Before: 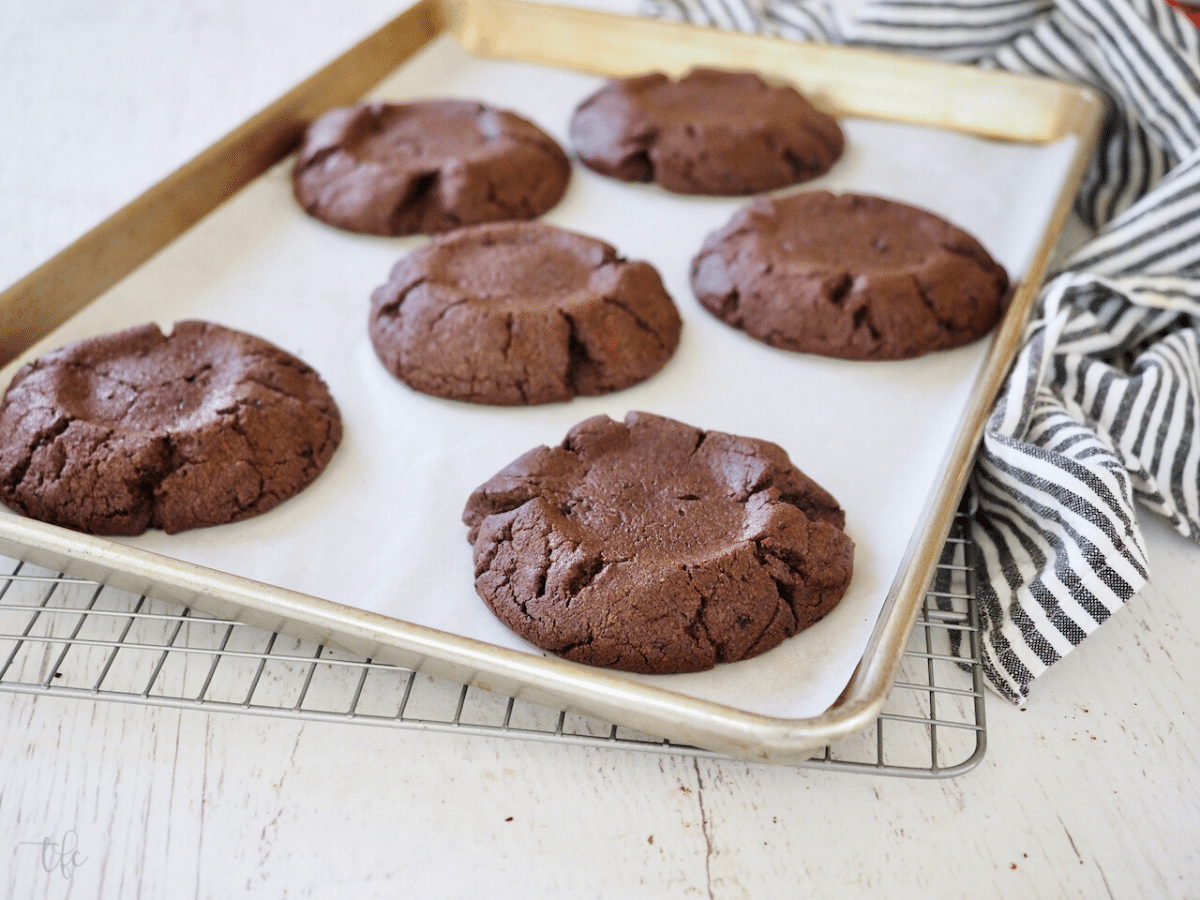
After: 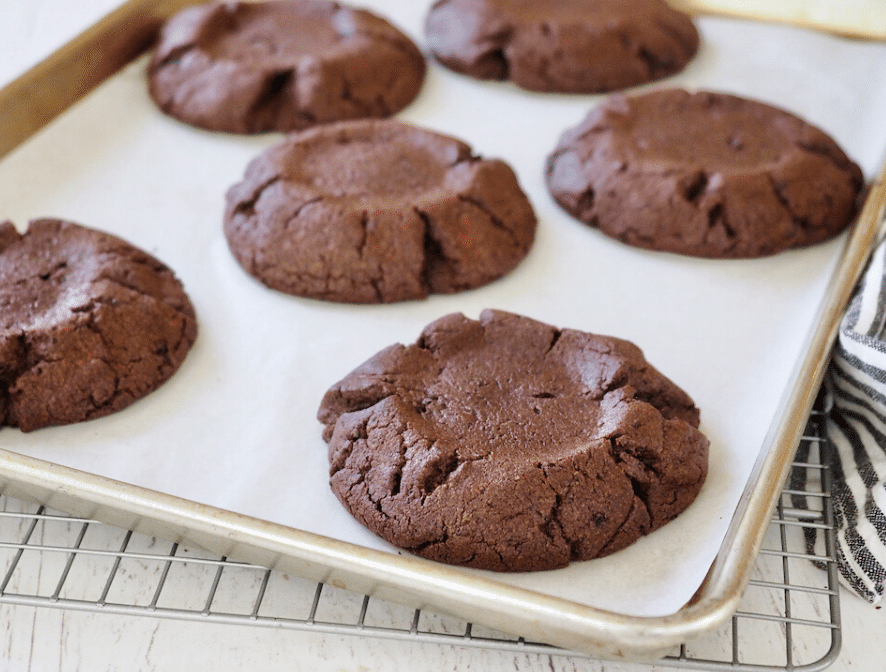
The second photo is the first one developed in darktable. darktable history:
crop and rotate: left 12.148%, top 11.431%, right 13.994%, bottom 13.842%
tone equalizer: edges refinement/feathering 500, mask exposure compensation -1.57 EV, preserve details no
